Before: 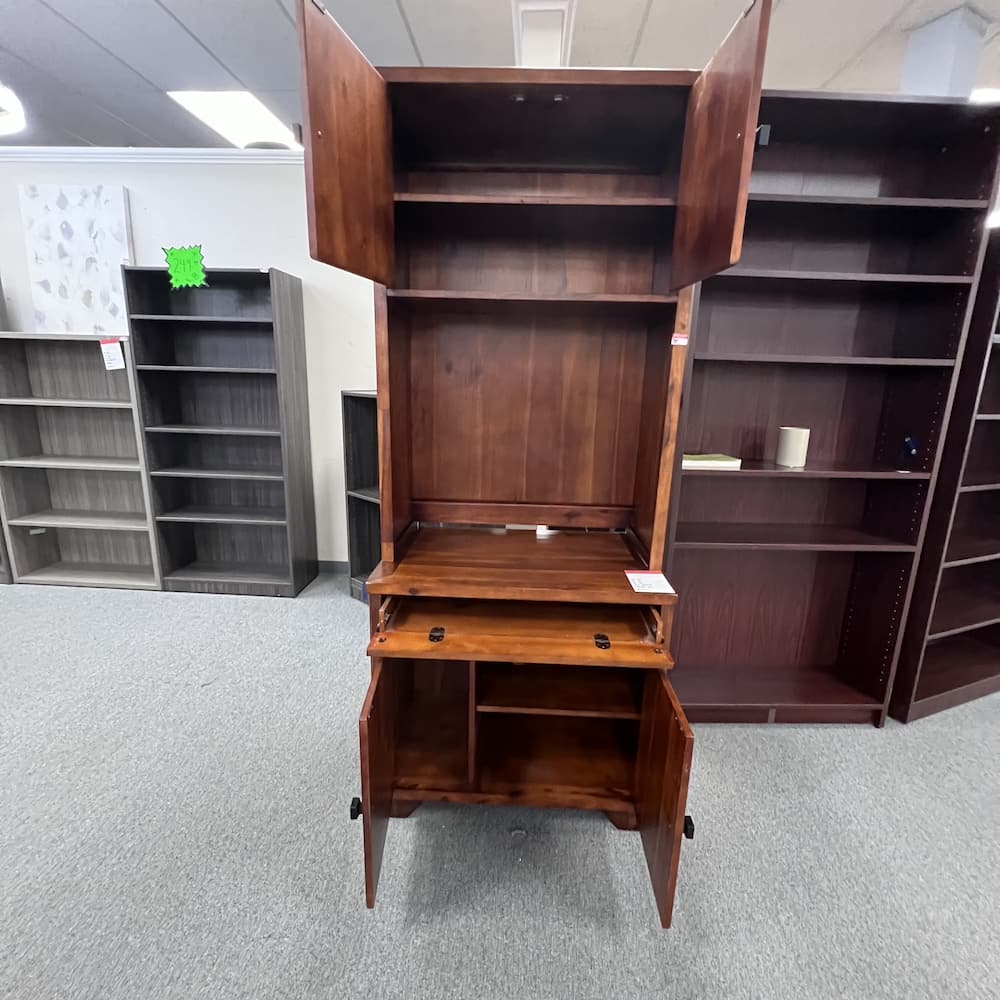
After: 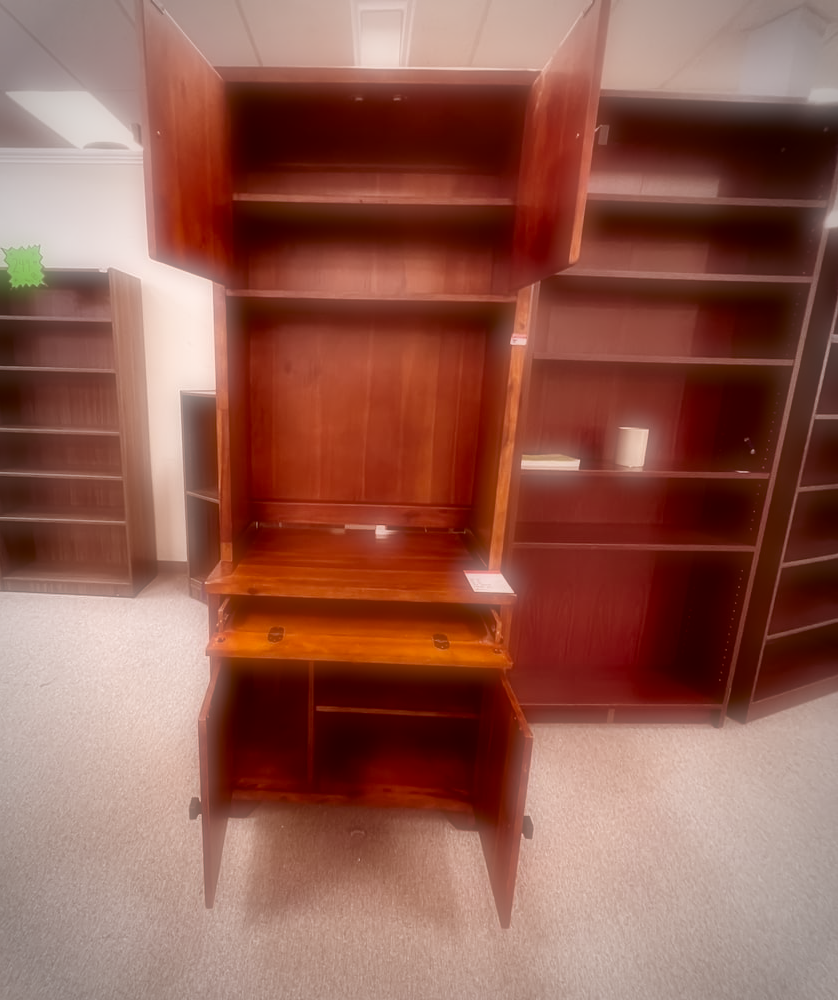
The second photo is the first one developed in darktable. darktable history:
crop: left 16.145%
color balance rgb: perceptual saturation grading › global saturation 20%, global vibrance 20%
soften: on, module defaults
color correction: highlights a* 9.03, highlights b* 8.71, shadows a* 40, shadows b* 40, saturation 0.8
vignetting: automatic ratio true
